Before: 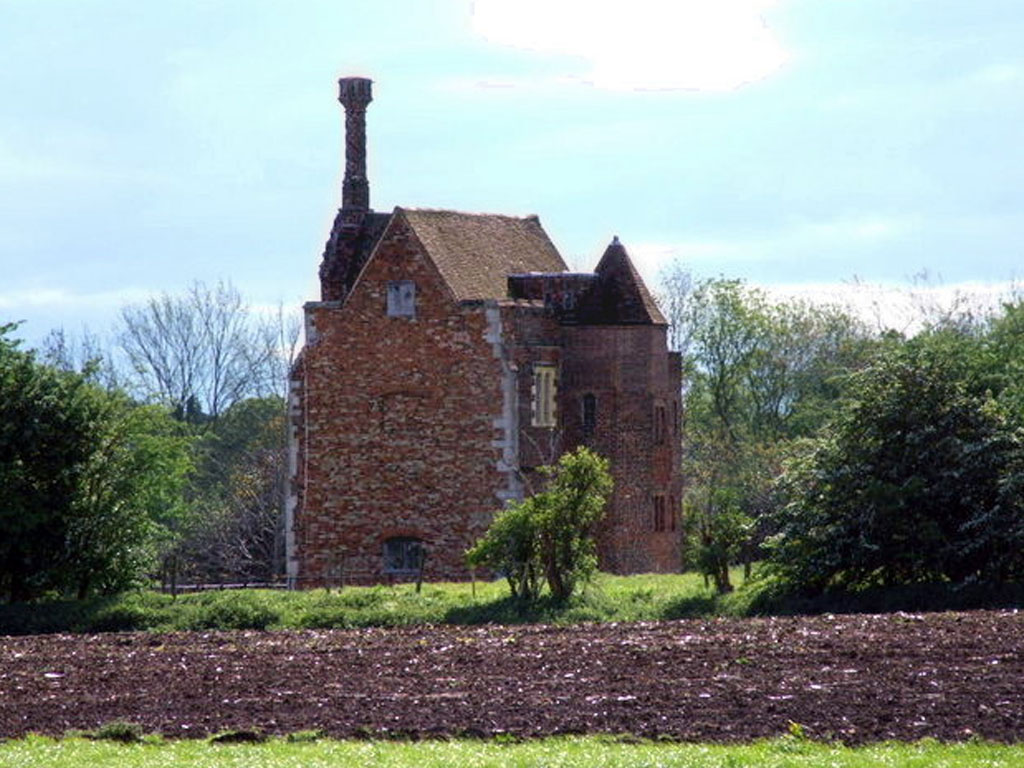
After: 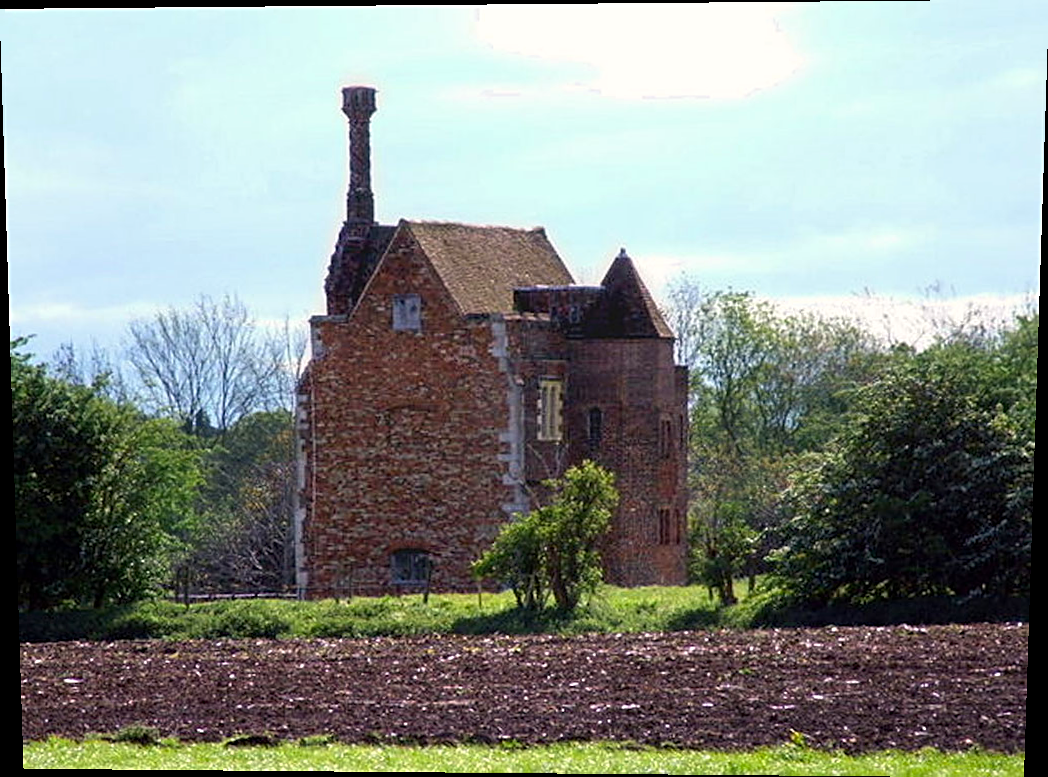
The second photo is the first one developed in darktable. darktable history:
color correction: highlights a* 0.816, highlights b* 2.78, saturation 1.1
sharpen: on, module defaults
rotate and perspective: lens shift (vertical) 0.048, lens shift (horizontal) -0.024, automatic cropping off
